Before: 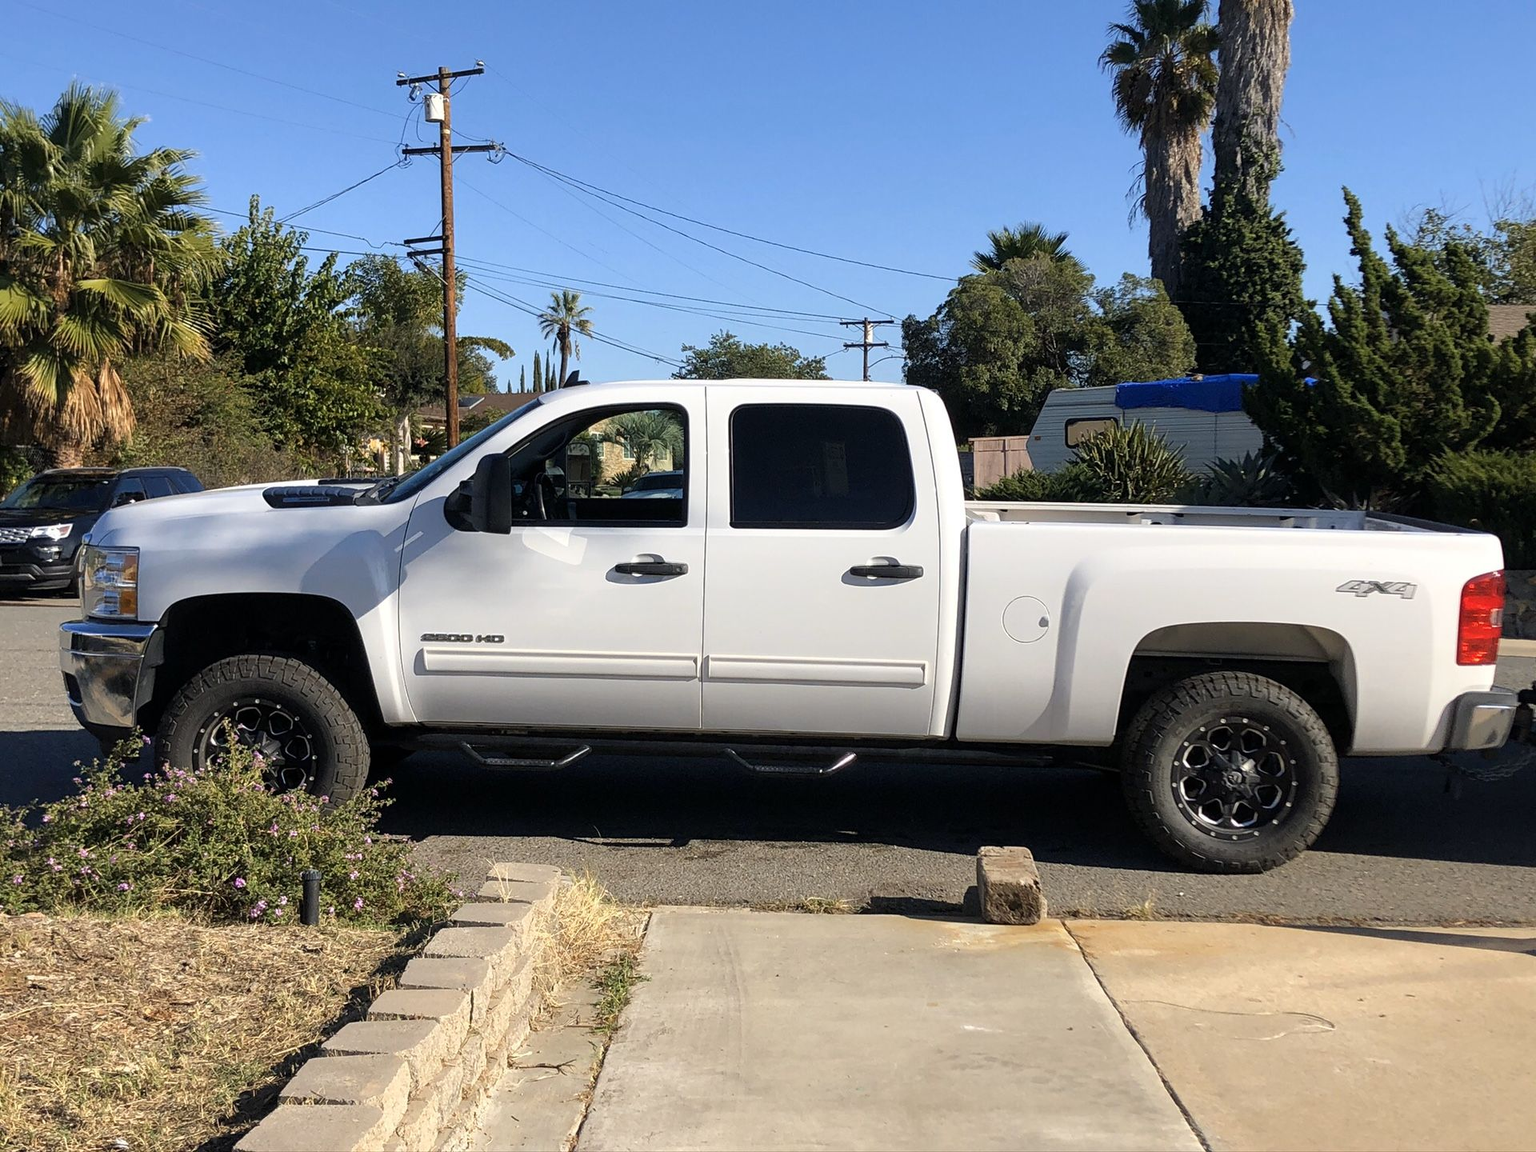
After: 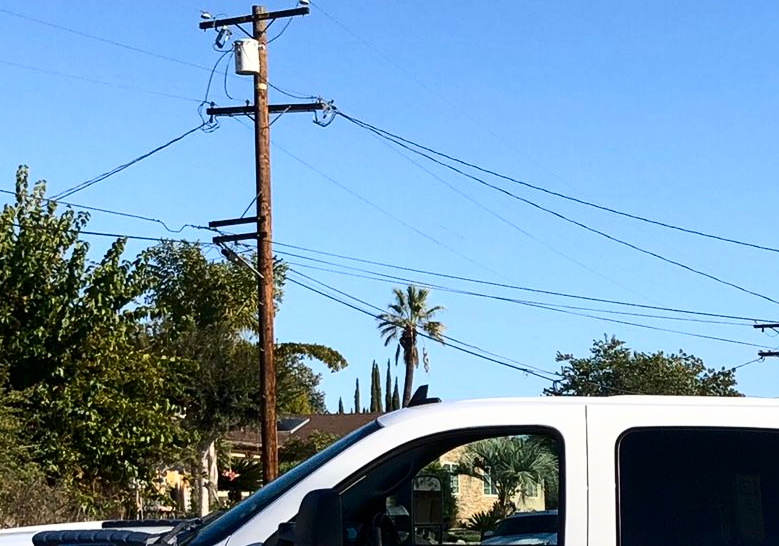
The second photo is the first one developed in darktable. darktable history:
contrast brightness saturation: contrast 0.28
crop: left 15.452%, top 5.459%, right 43.956%, bottom 56.62%
